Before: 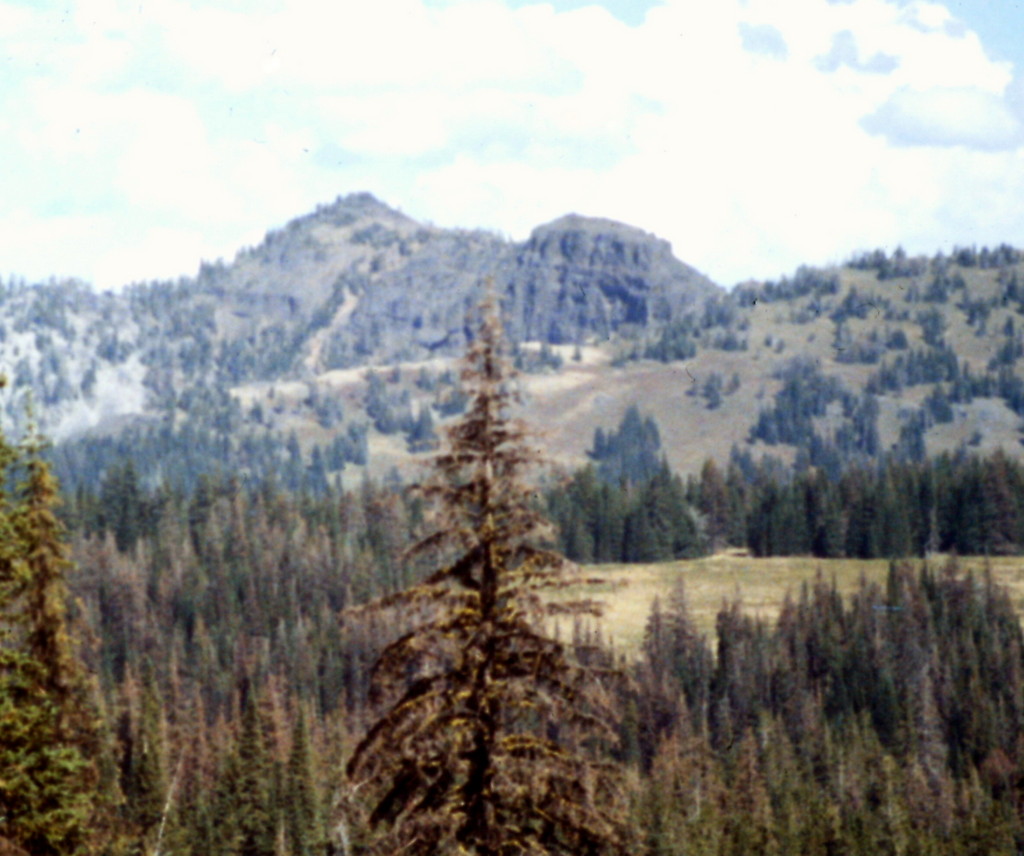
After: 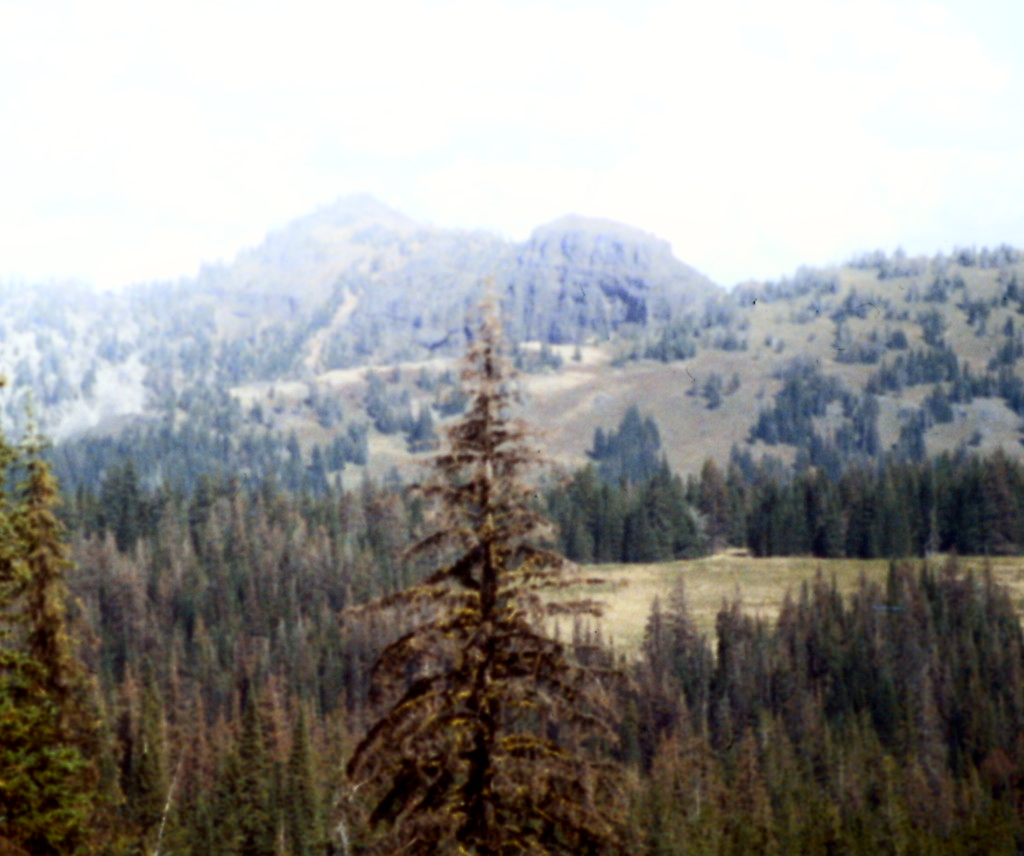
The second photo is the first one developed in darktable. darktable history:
contrast brightness saturation: saturation -0.065
shadows and highlights: shadows -55.28, highlights 86.05, soften with gaussian
